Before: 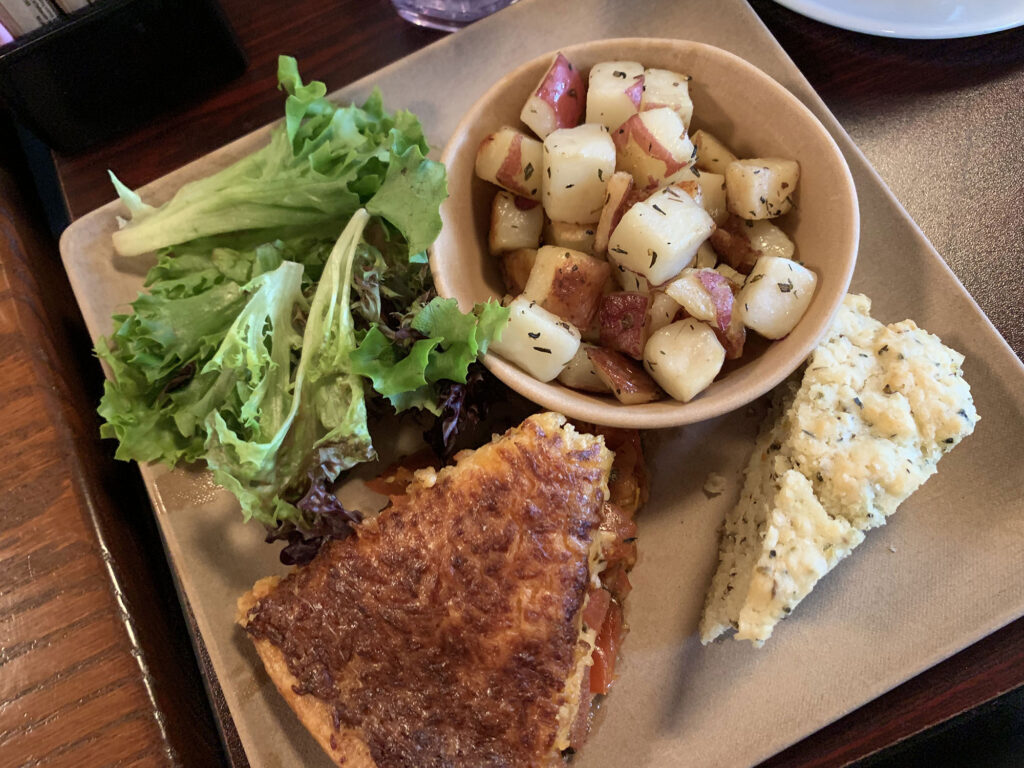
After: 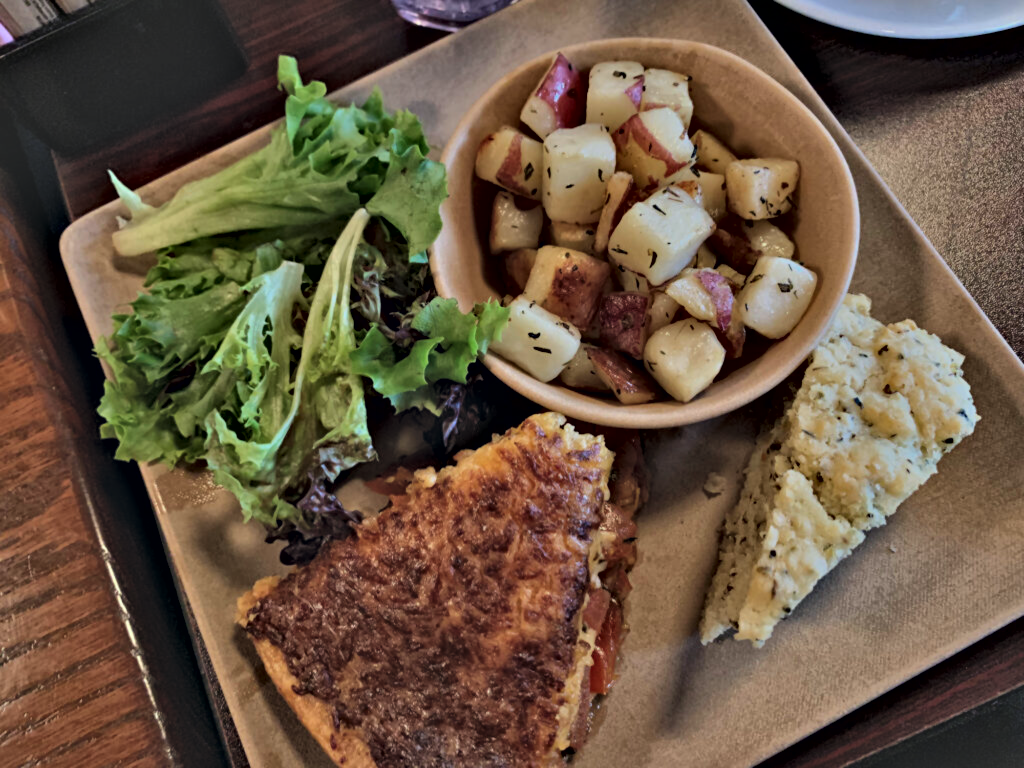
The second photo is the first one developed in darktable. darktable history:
contrast equalizer: octaves 7, y [[0.48, 0.654, 0.731, 0.706, 0.772, 0.382], [0.55 ×6], [0 ×6], [0 ×6], [0 ×6]]
global tonemap: drago (1, 100), detail 1
exposure: black level correction -0.025, exposure -0.117 EV, compensate highlight preservation false
